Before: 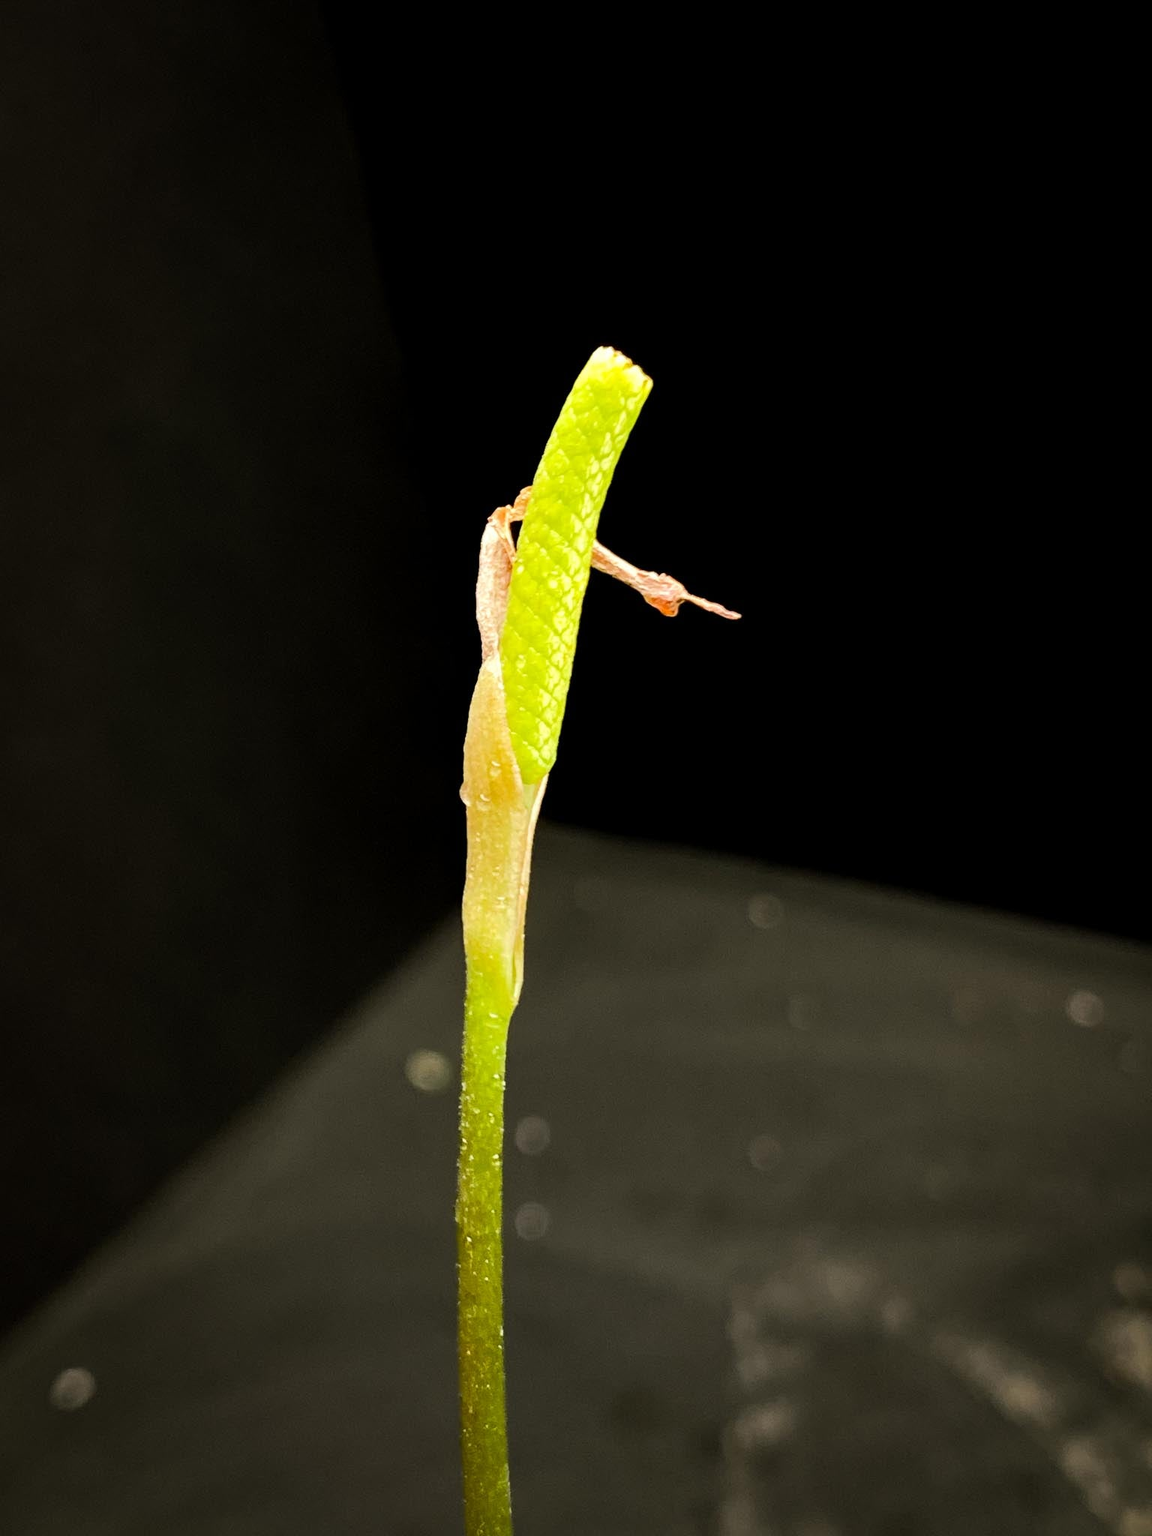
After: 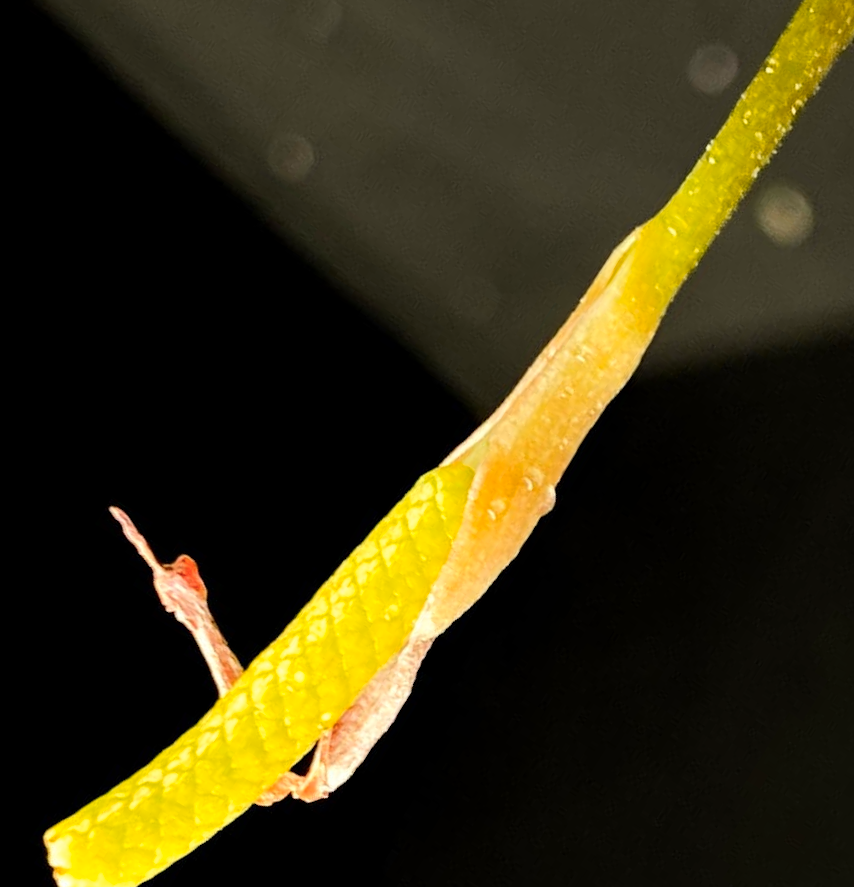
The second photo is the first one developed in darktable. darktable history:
crop and rotate: angle 147.96°, left 9.154%, top 15.672%, right 4.36%, bottom 16.964%
color zones: curves: ch1 [(0.235, 0.558) (0.75, 0.5)]; ch2 [(0.25, 0.462) (0.749, 0.457)]
